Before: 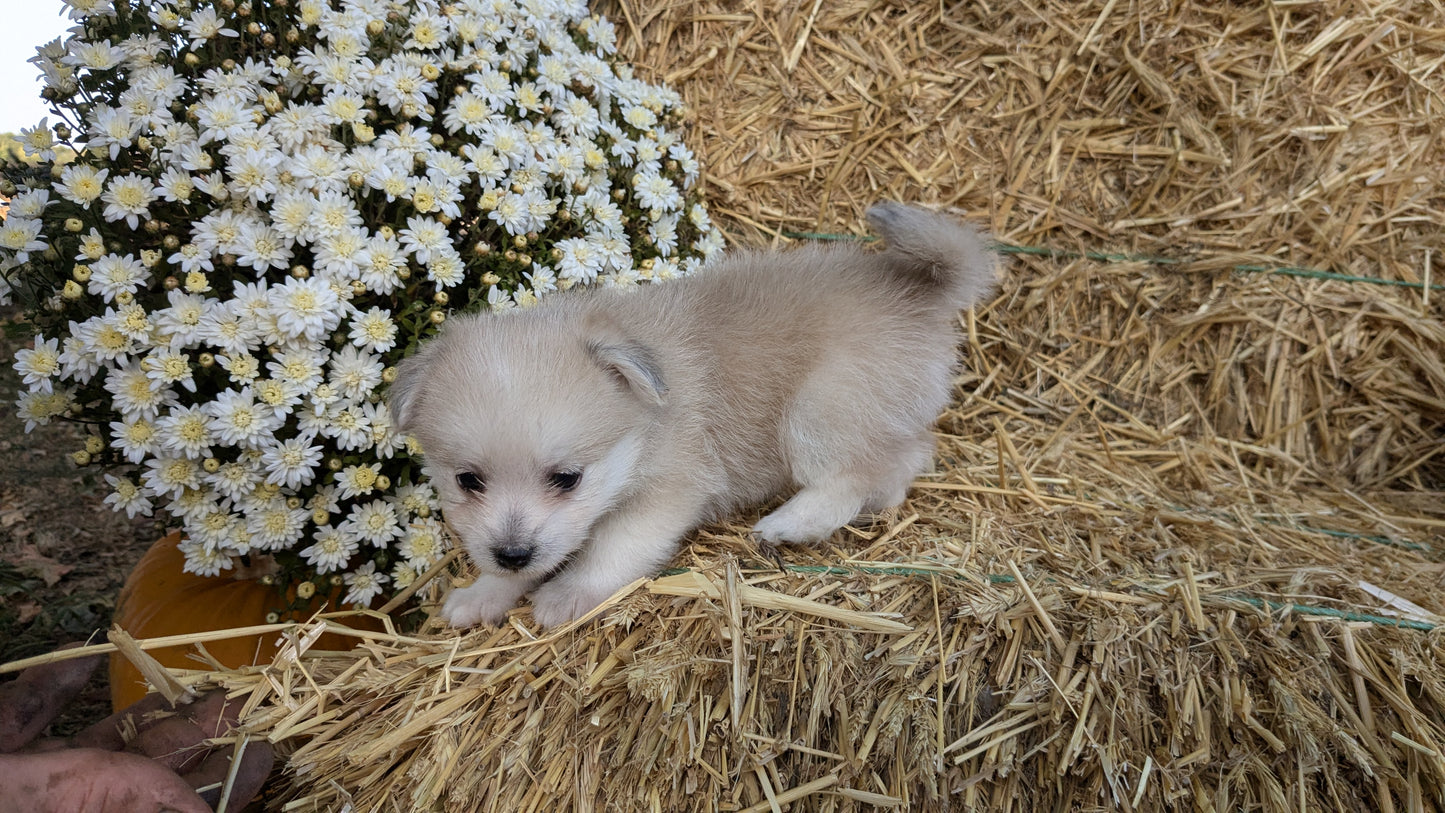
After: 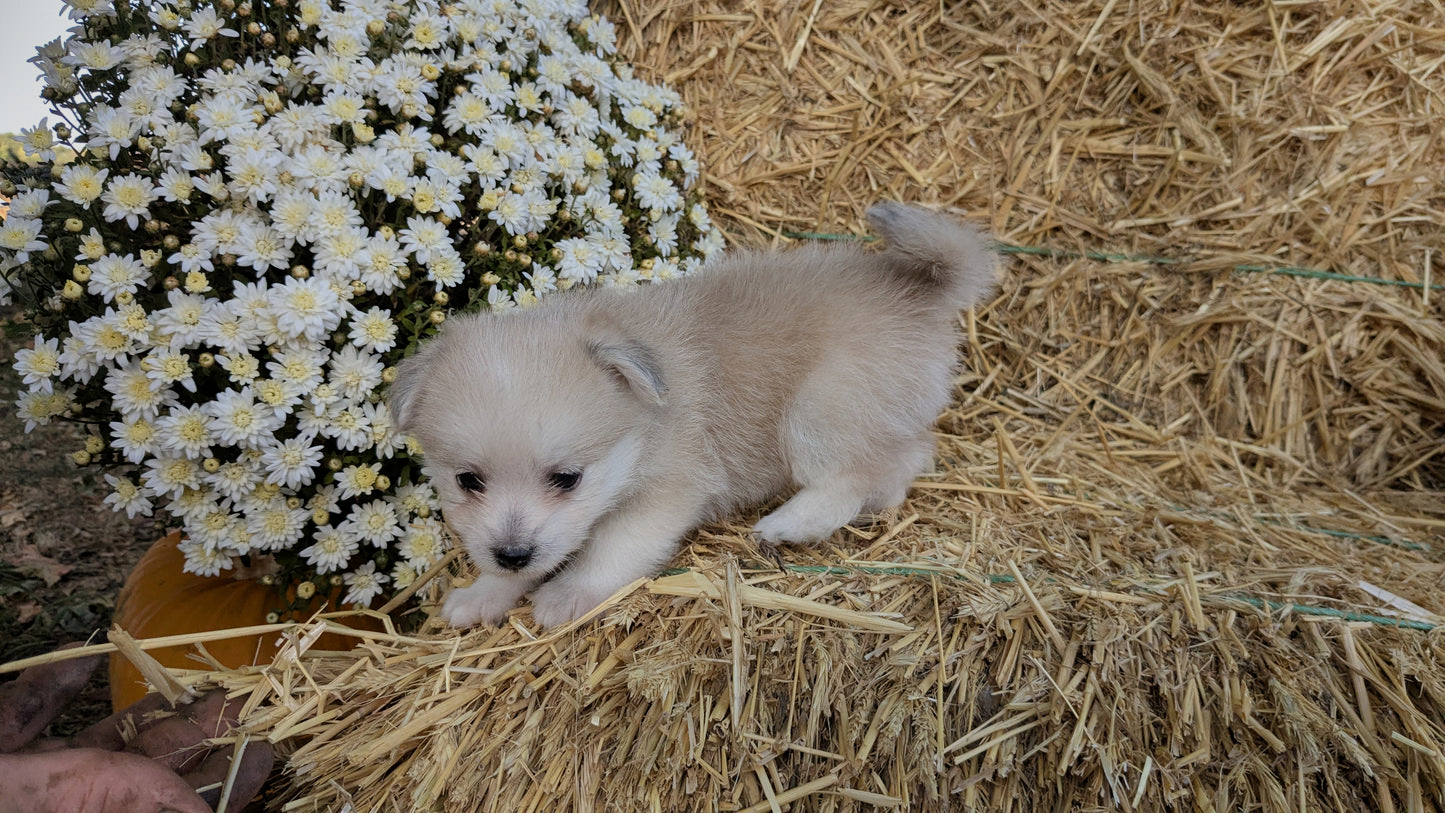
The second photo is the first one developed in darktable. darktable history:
shadows and highlights: shadows 20.91, highlights -82.73, soften with gaussian
filmic rgb: black relative exposure -15 EV, white relative exposure 3 EV, threshold 6 EV, target black luminance 0%, hardness 9.27, latitude 99%, contrast 0.912, shadows ↔ highlights balance 0.505%, add noise in highlights 0, color science v3 (2019), use custom middle-gray values true, iterations of high-quality reconstruction 0, contrast in highlights soft, enable highlight reconstruction true
